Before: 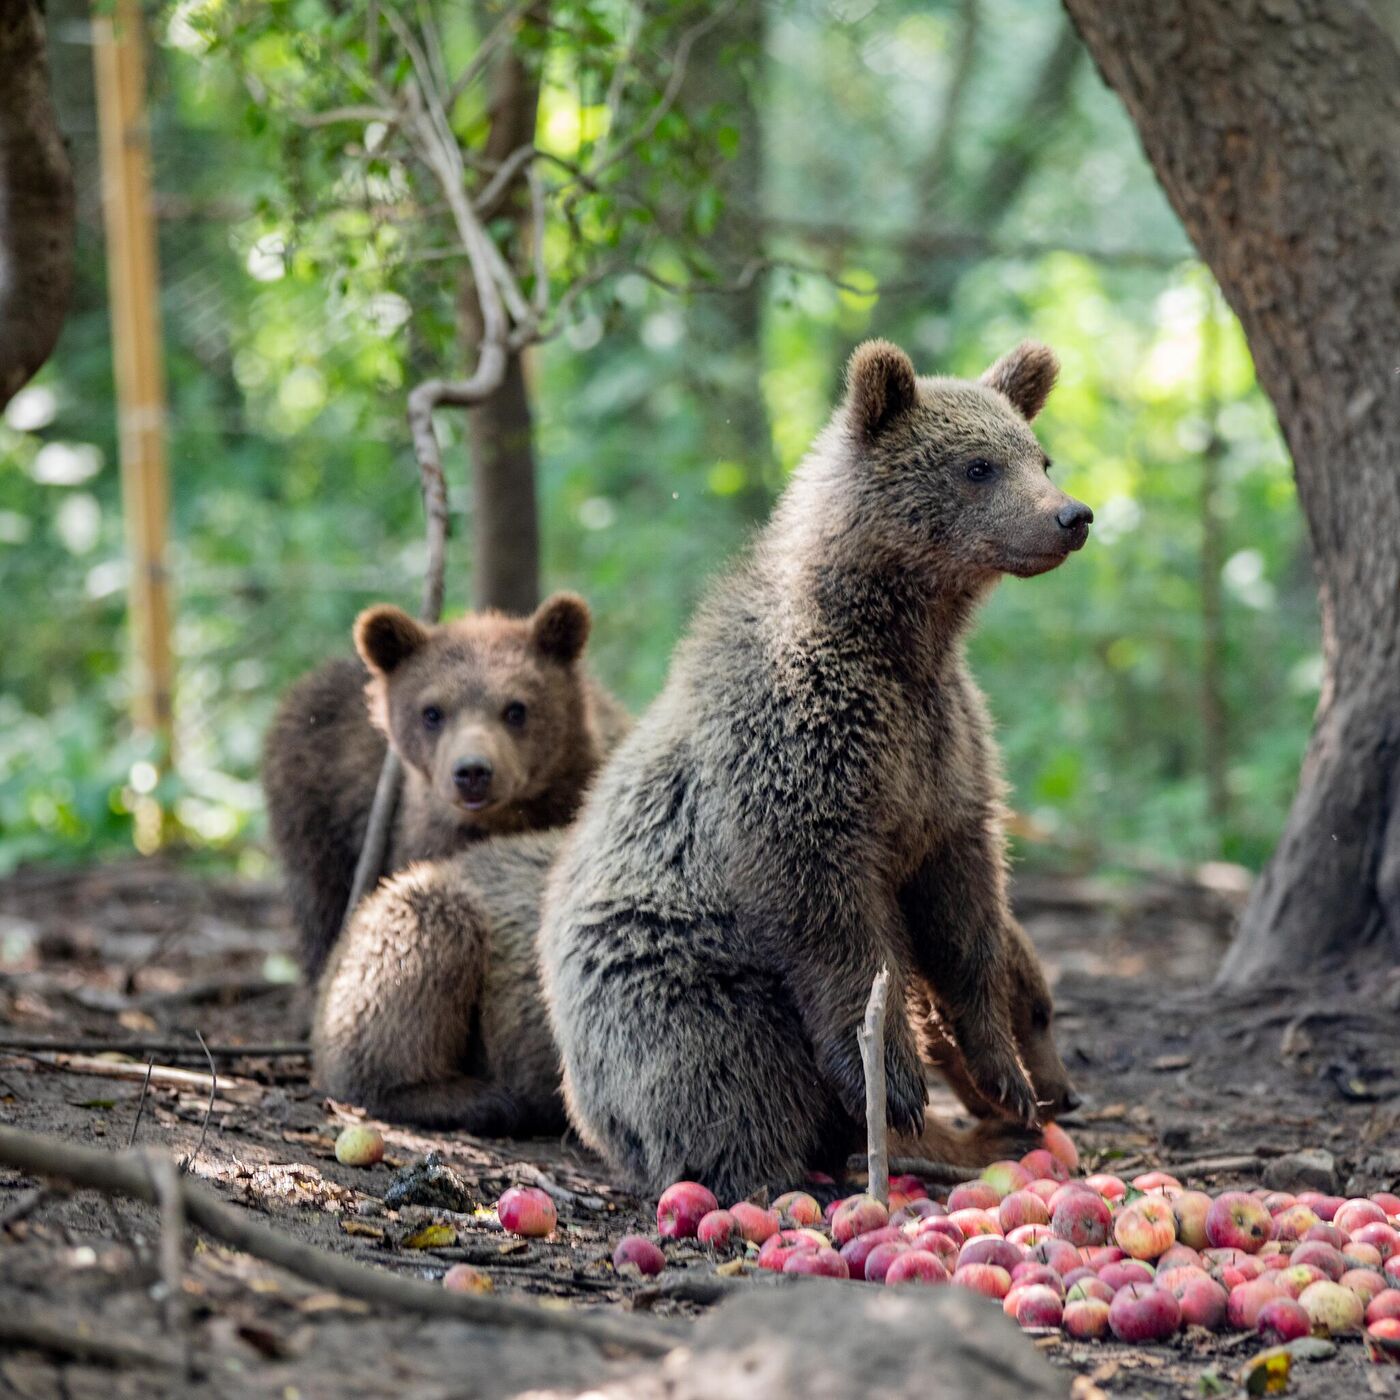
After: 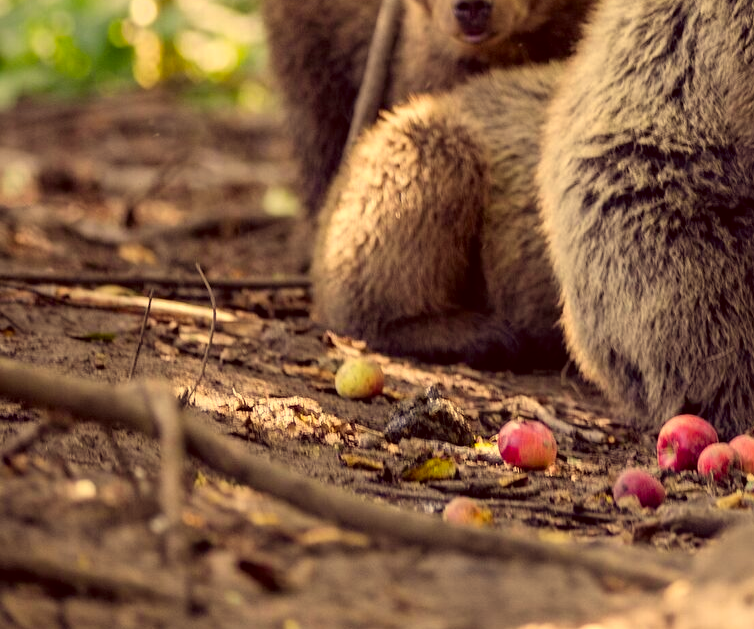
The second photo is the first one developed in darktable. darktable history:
exposure: black level correction 0.001, compensate highlight preservation false
crop and rotate: top 54.842%, right 46.122%, bottom 0.17%
color correction: highlights a* 9.65, highlights b* 38.46, shadows a* 14.03, shadows b* 3.27
